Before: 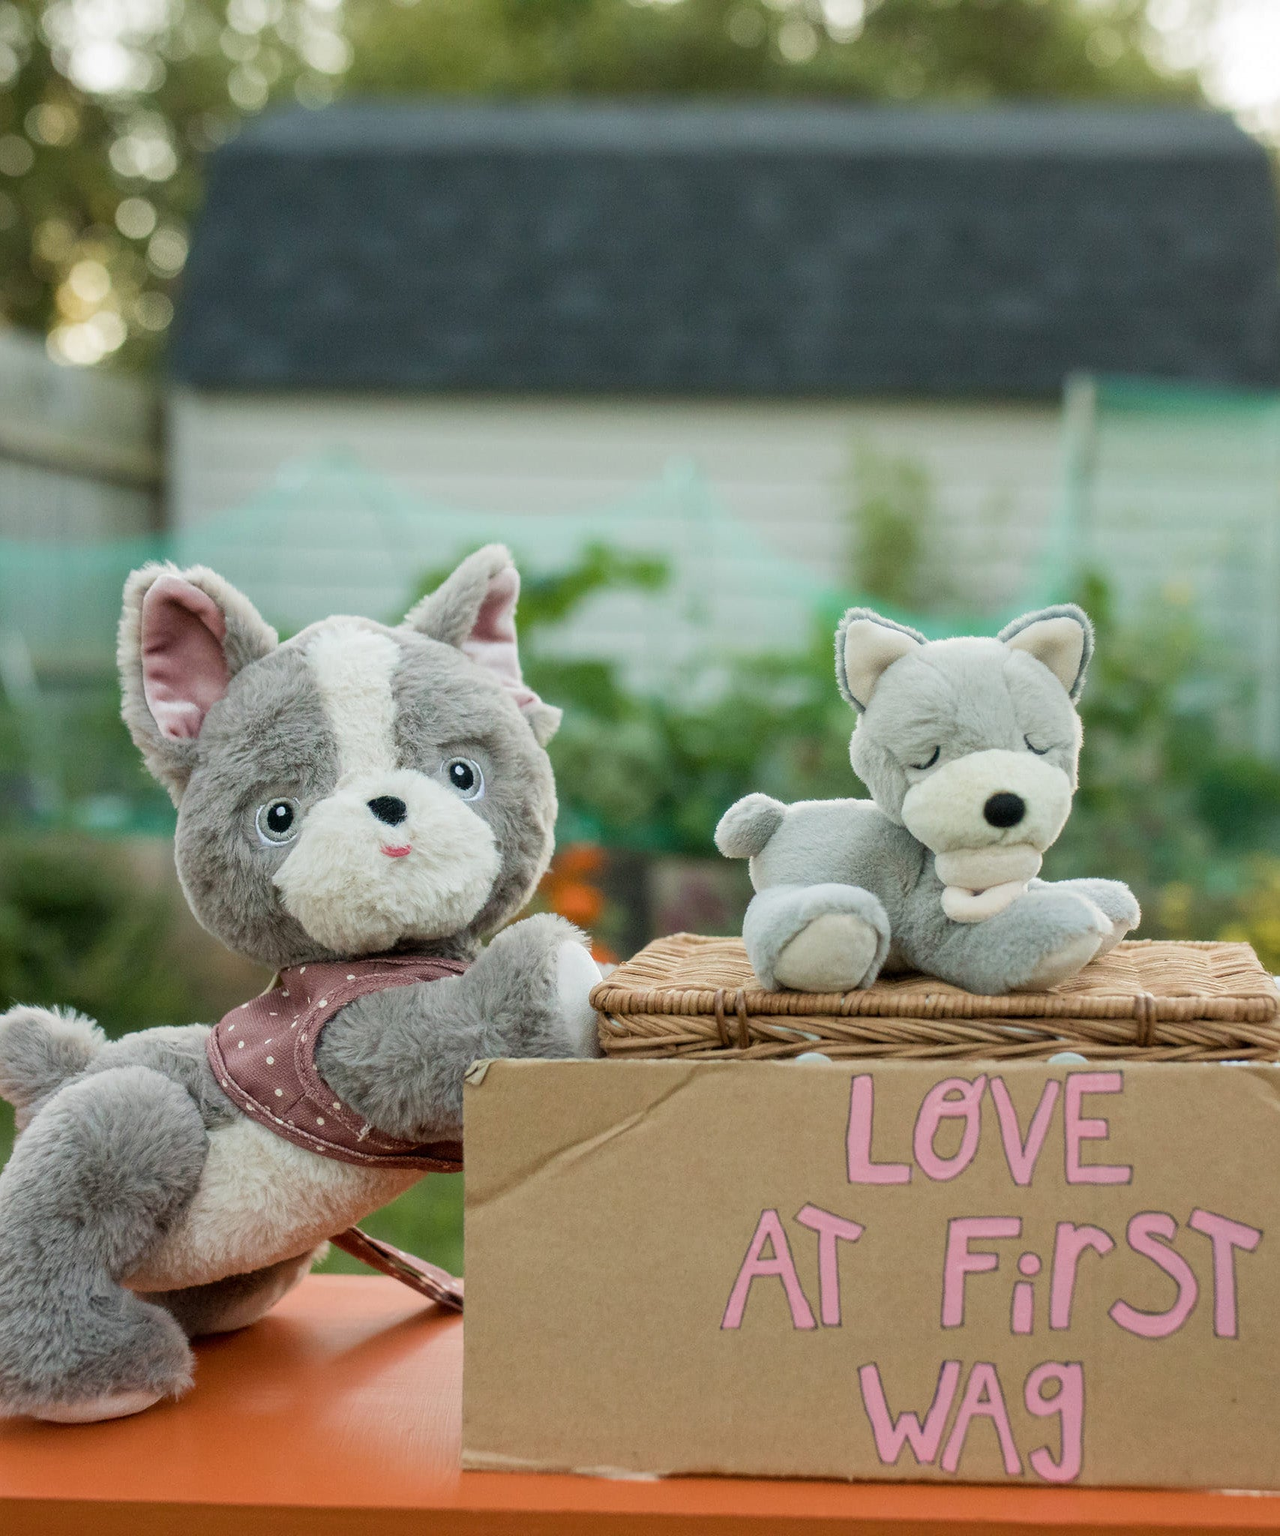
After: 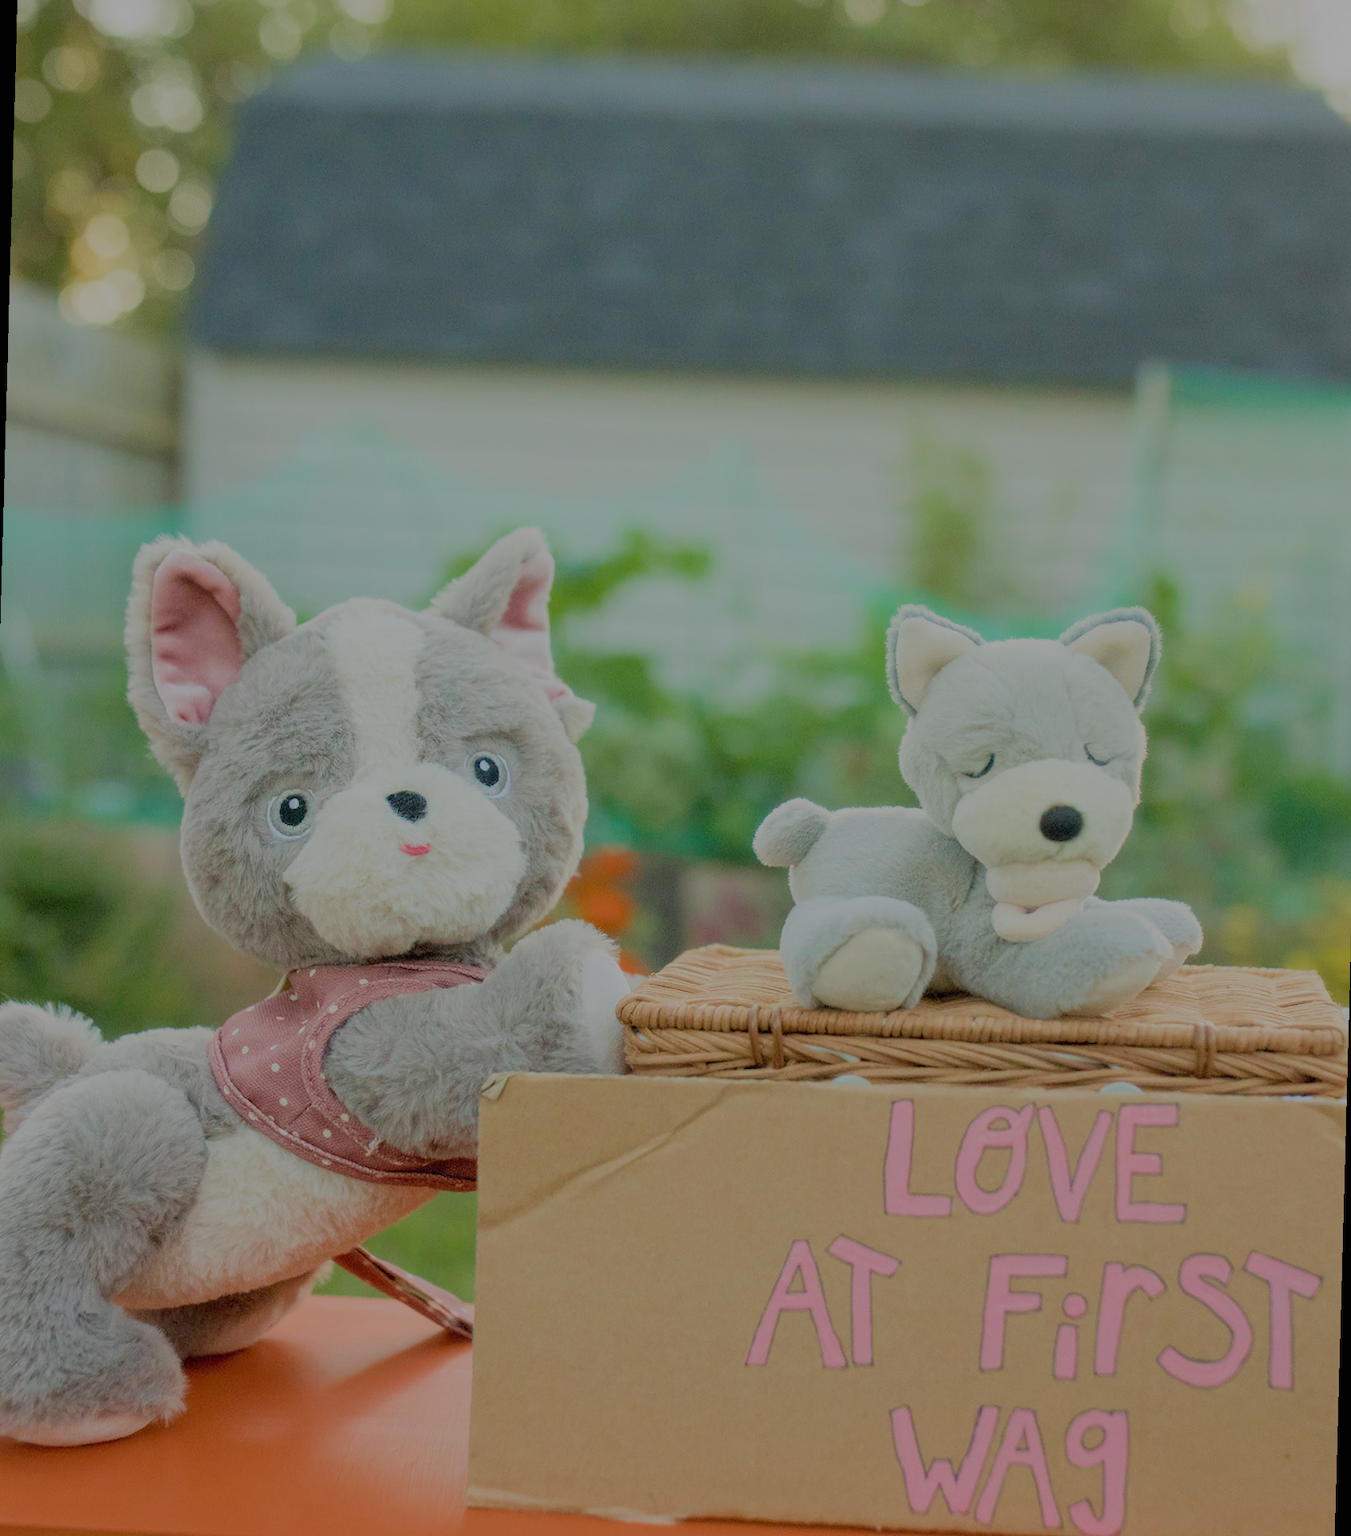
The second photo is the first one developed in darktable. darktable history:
rotate and perspective: rotation 1.57°, crop left 0.018, crop right 0.982, crop top 0.039, crop bottom 0.961
filmic rgb: black relative exposure -14 EV, white relative exposure 8 EV, threshold 3 EV, hardness 3.74, latitude 50%, contrast 0.5, color science v5 (2021), contrast in shadows safe, contrast in highlights safe, enable highlight reconstruction true
